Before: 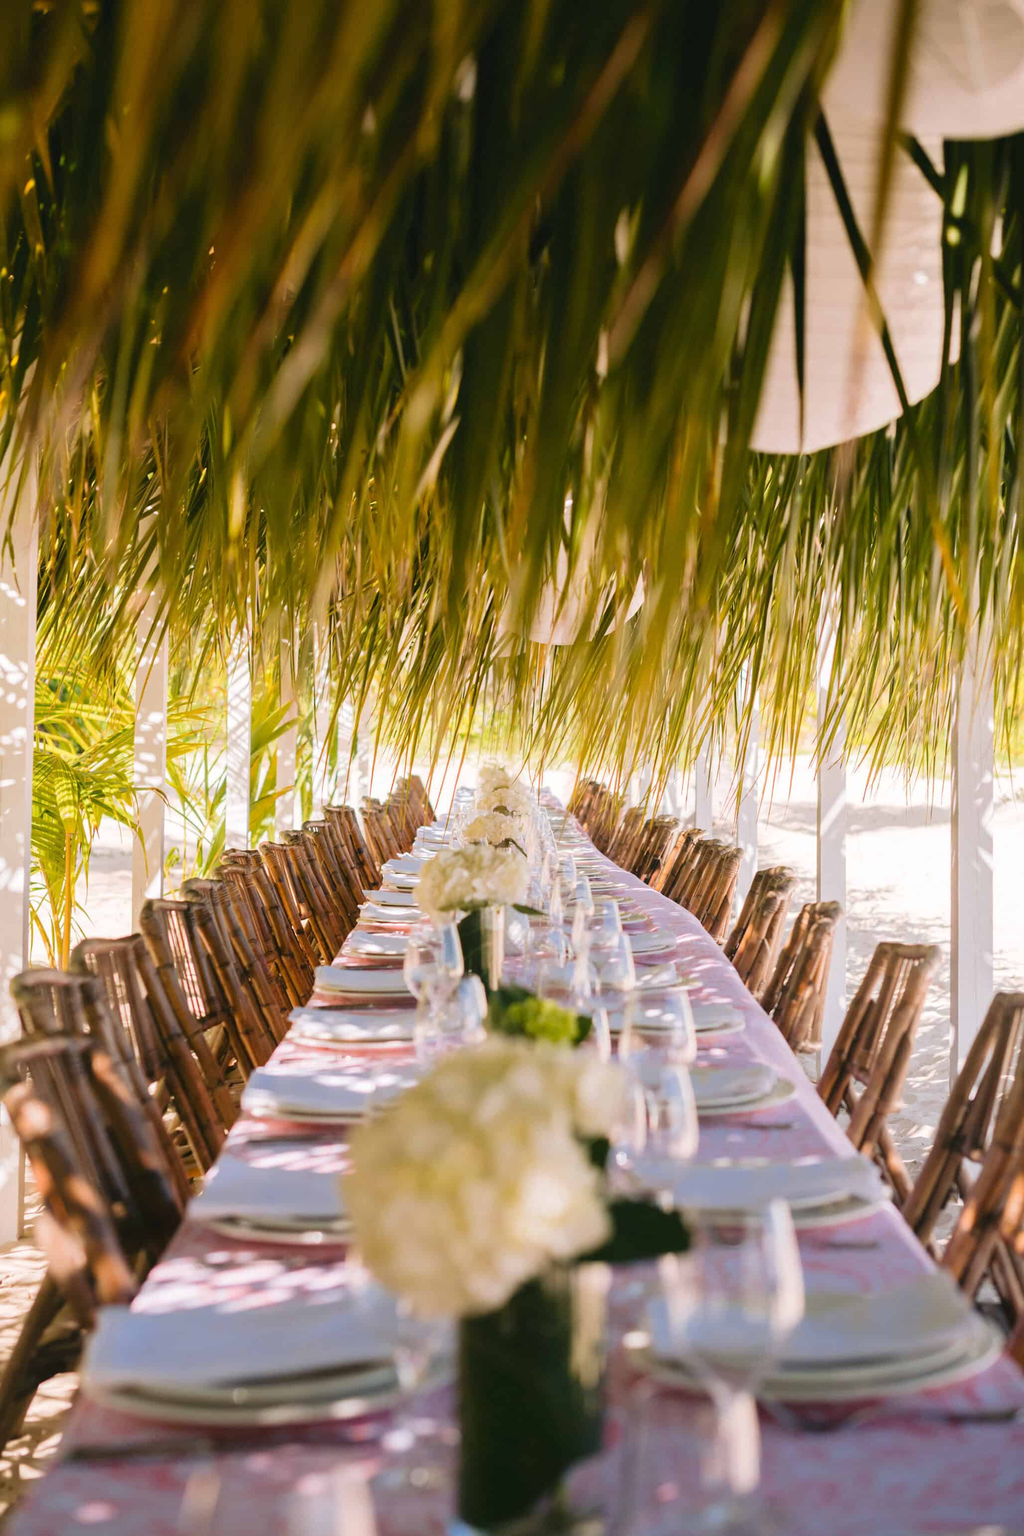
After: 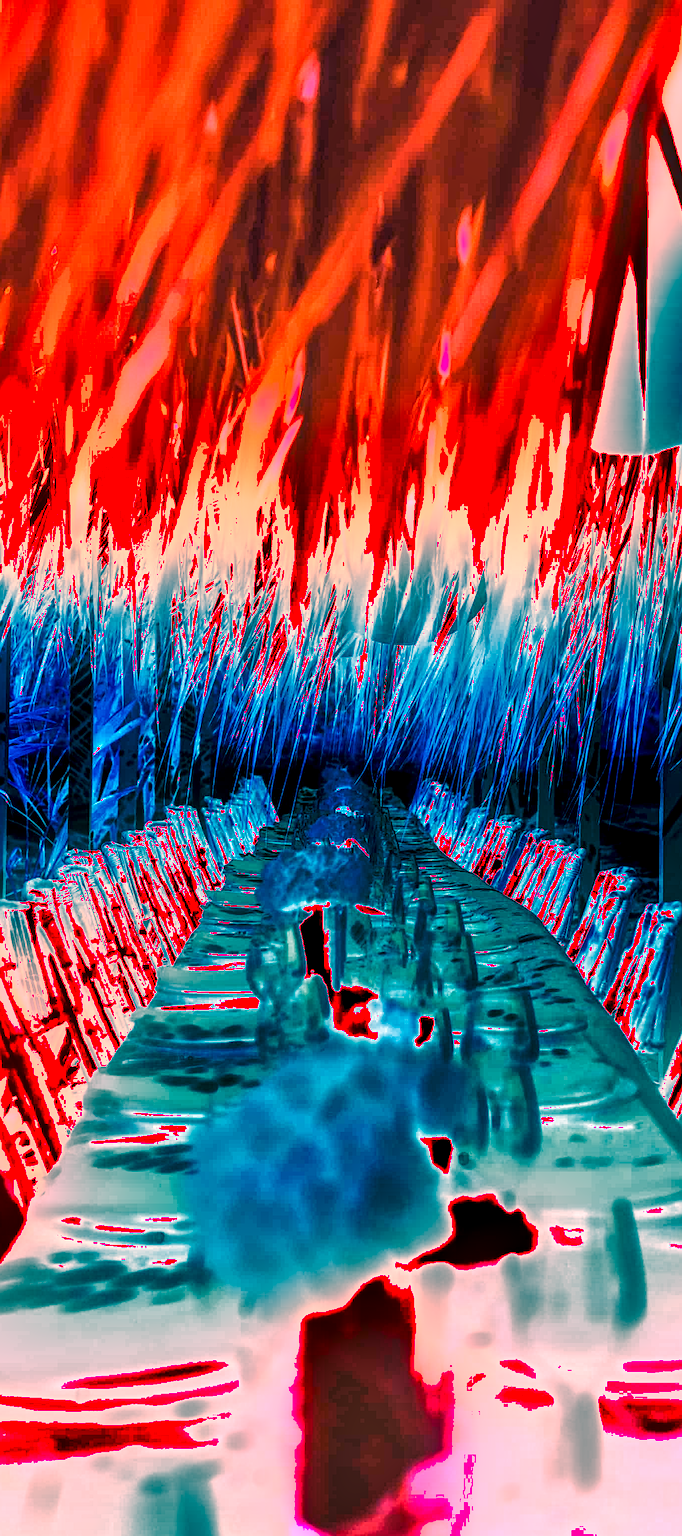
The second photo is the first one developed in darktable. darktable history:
sharpen: radius 2.167, amount 0.381, threshold 0
crop and rotate: left 15.446%, right 17.836%
rotate and perspective: automatic cropping original format, crop left 0, crop top 0
local contrast: on, module defaults
white balance: red 4.26, blue 1.802
shadows and highlights: radius 133.83, soften with gaussian
